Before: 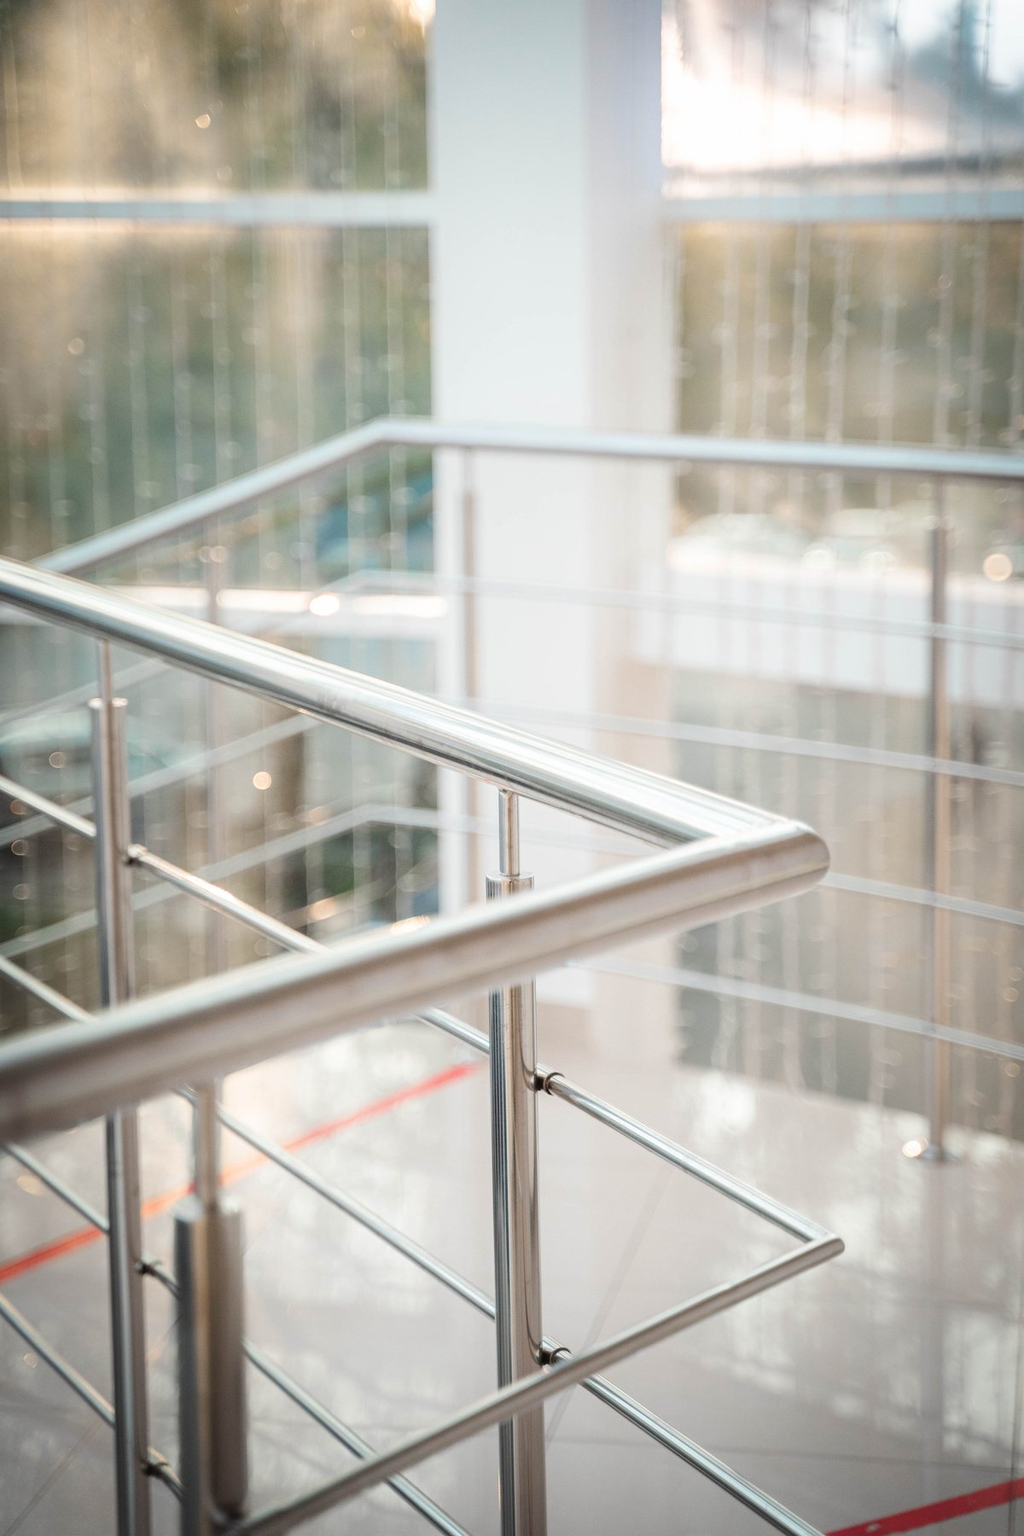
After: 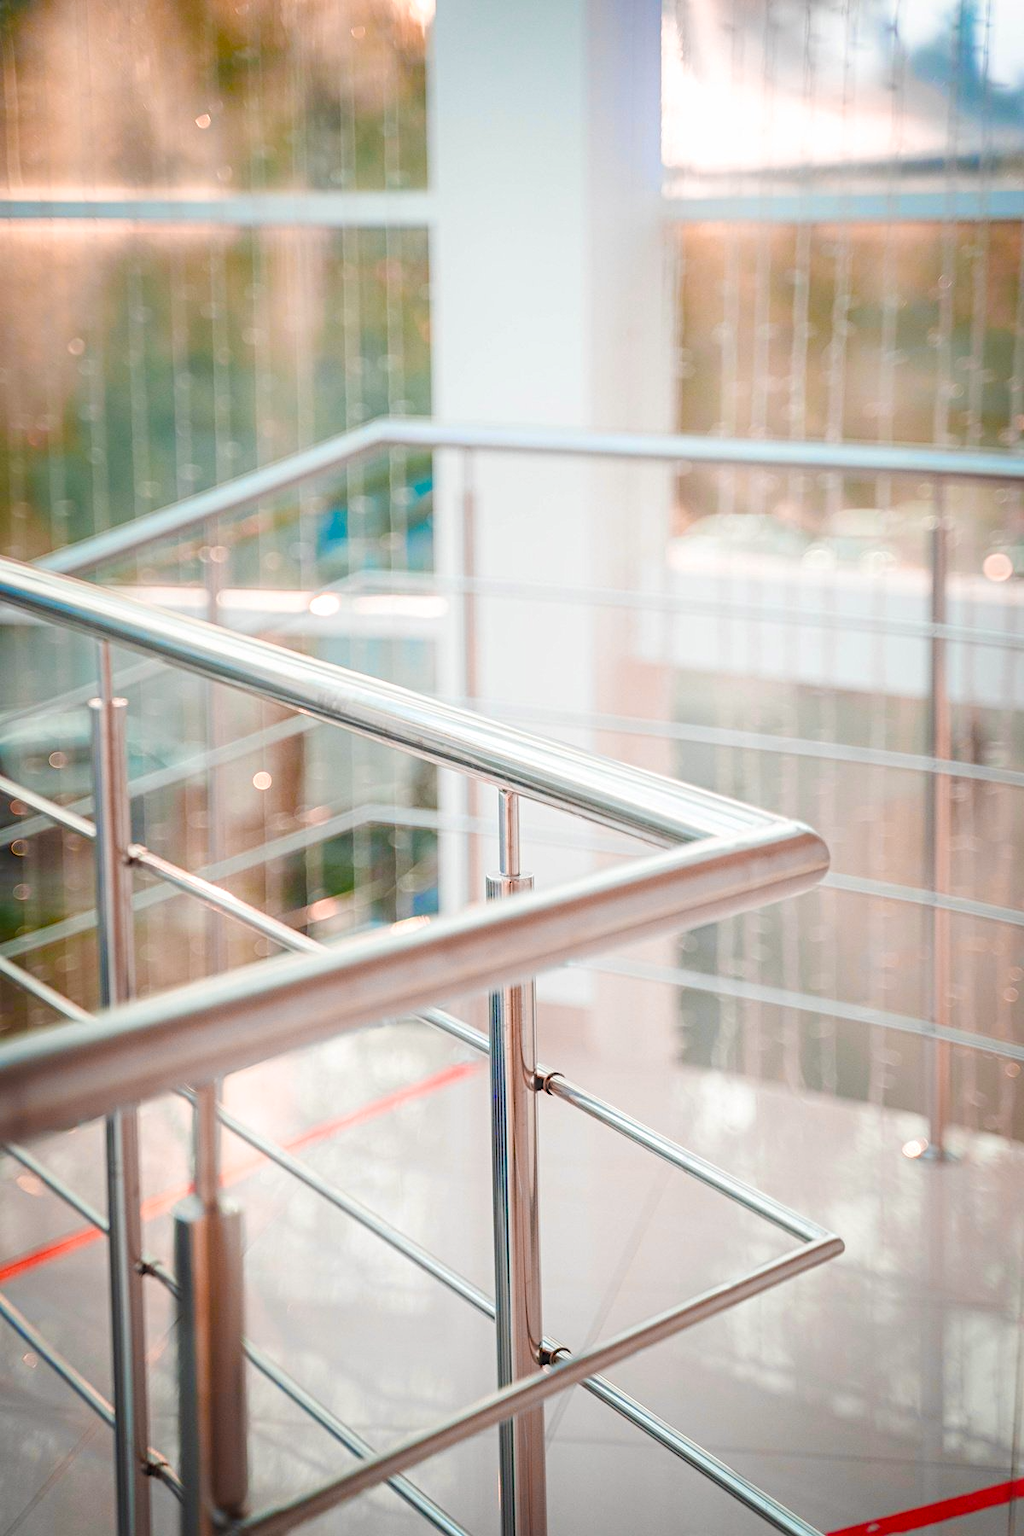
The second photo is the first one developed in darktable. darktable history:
diffuse or sharpen "sharpen demosaicing: AA filter": edge sensitivity 1, 1st order anisotropy 100%, 2nd order anisotropy 100%, 3rd order anisotropy 100%, 4th order anisotropy 100%, 1st order speed -25%, 2nd order speed -25%, 3rd order speed -25%, 4th order speed -25%
diffuse or sharpen "diffusion": radius span 77, 1st order speed 50%, 2nd order speed 50%, 3rd order speed 50%, 4th order speed 50% | blend: blend mode normal, opacity 25%; mask: uniform (no mask)
haze removal: strength -0.1, adaptive false
color balance rgb: perceptual saturation grading › global saturation 24.74%, perceptual saturation grading › highlights -51.22%, perceptual saturation grading › mid-tones 19.16%, perceptual saturation grading › shadows 60.98%, global vibrance 50%
color equalizer "cinematic": saturation › orange 1.17, saturation › yellow 1.11, saturation › cyan 1.17, saturation › blue 1.49, hue › orange -24.73, hue › yellow -10.99, hue › blue 13.74, brightness › red 1.17, brightness › orange 1.09, brightness › yellow 0.92, brightness › green 0.829, brightness › blue 0.801
color balance rgb "medium contrast": perceptual brilliance grading › highlights 20%, perceptual brilliance grading › mid-tones 10%, perceptual brilliance grading › shadows -20%
